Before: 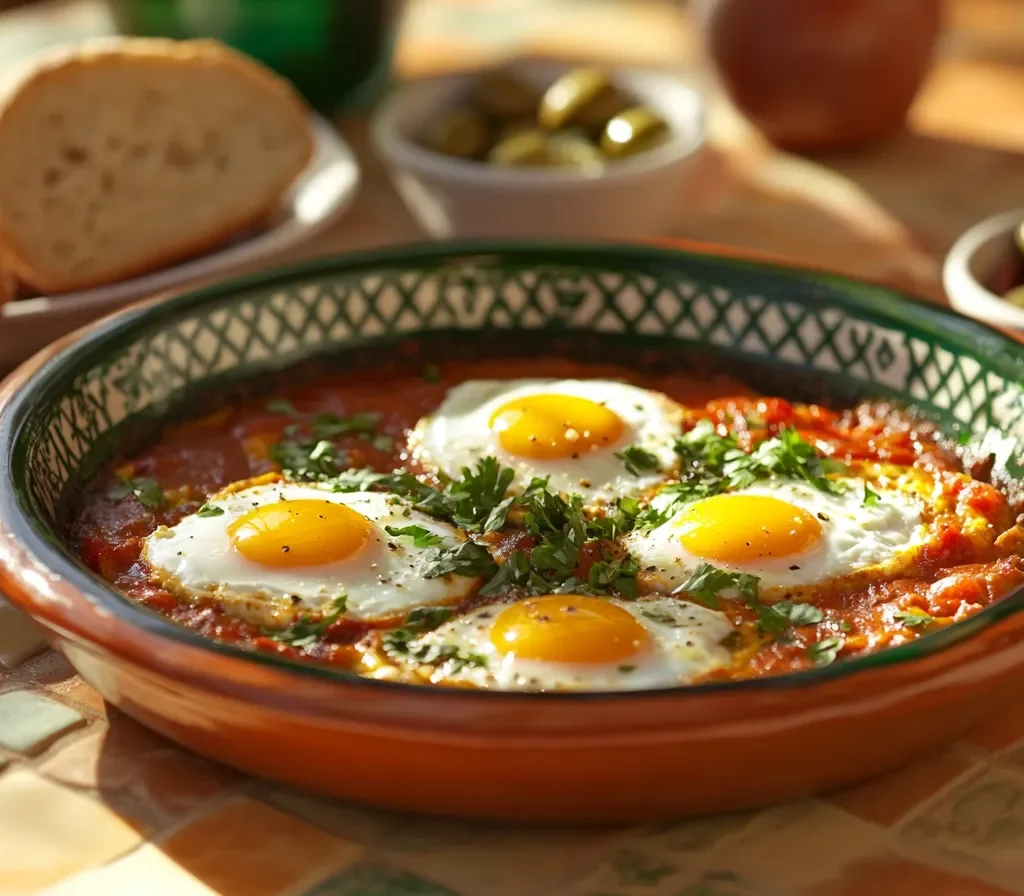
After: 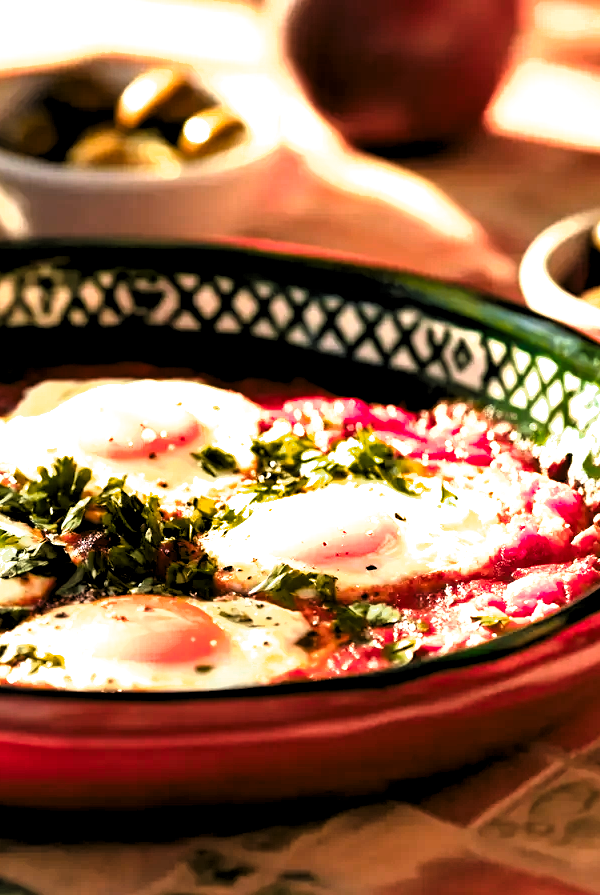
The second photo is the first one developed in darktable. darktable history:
color zones: curves: ch0 [(0.473, 0.374) (0.742, 0.784)]; ch1 [(0.354, 0.737) (0.742, 0.705)]; ch2 [(0.318, 0.421) (0.758, 0.532)]
crop: left 41.402%
levels: levels [0.129, 0.519, 0.867]
exposure: black level correction 0, exposure 0.7 EV, compensate exposure bias true, compensate highlight preservation false
shadows and highlights: low approximation 0.01, soften with gaussian
filmic rgb: black relative exposure -3.57 EV, white relative exposure 2.29 EV, hardness 3.41
